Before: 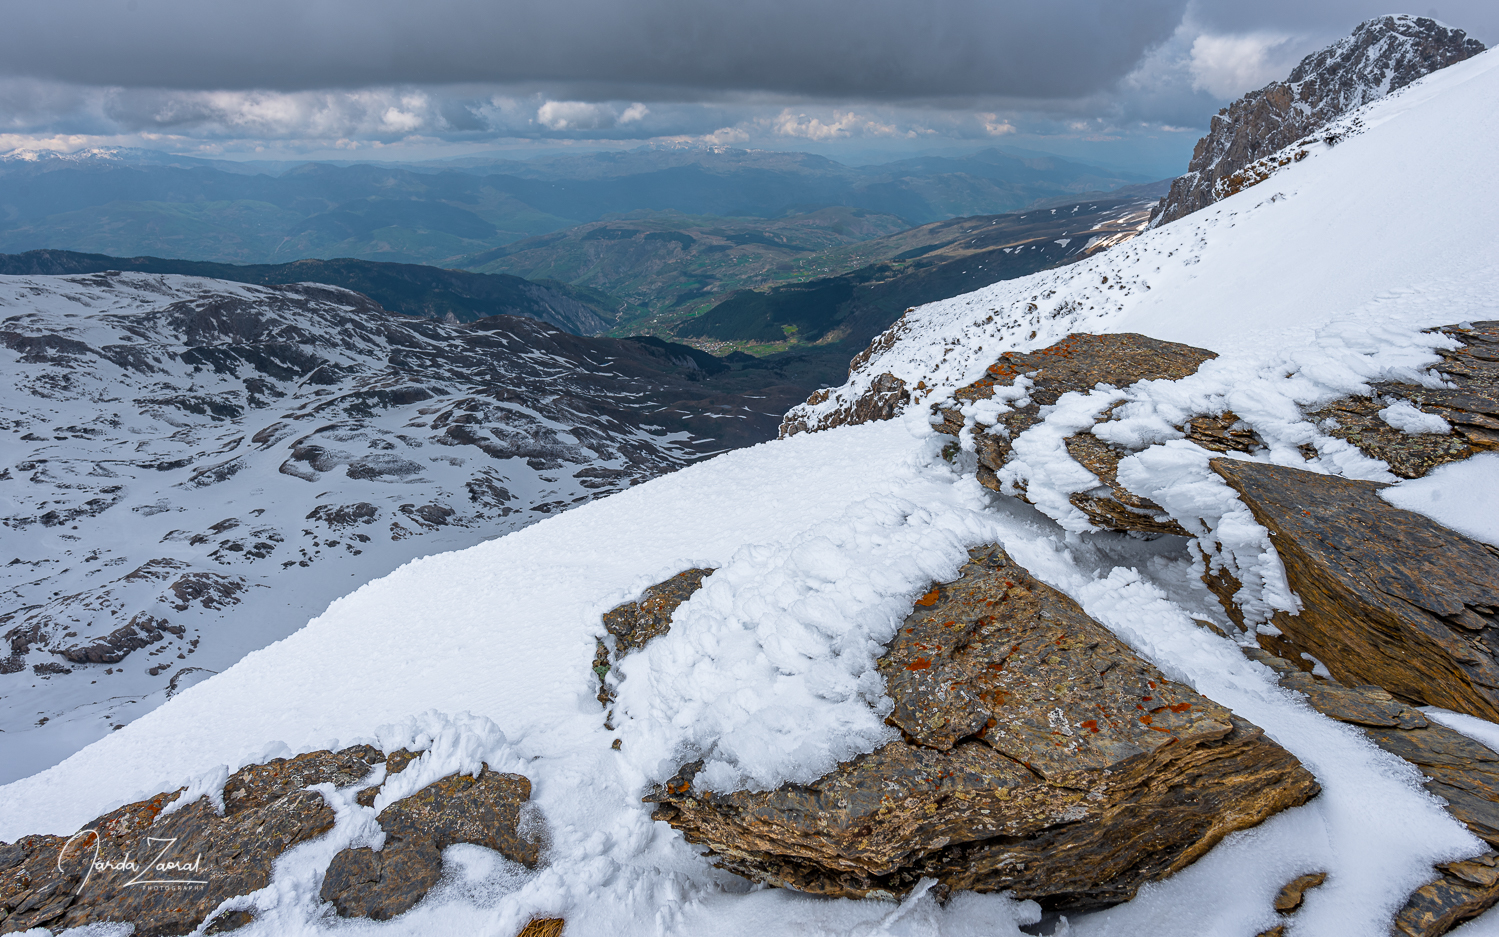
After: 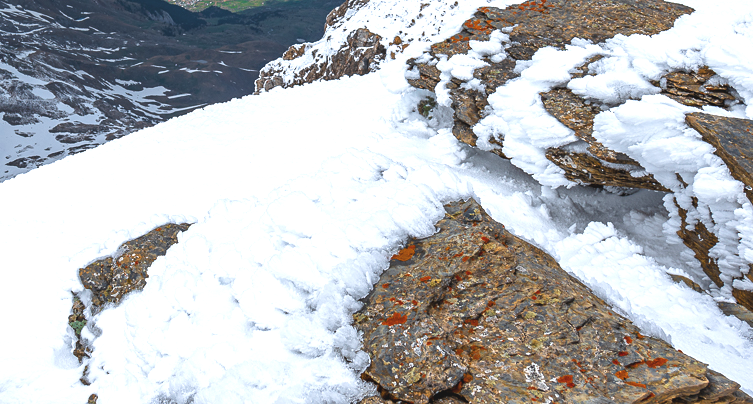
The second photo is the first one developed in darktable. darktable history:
exposure: black level correction -0.005, exposure 0.611 EV, compensate highlight preservation false
crop: left 35.006%, top 36.892%, right 14.709%, bottom 19.965%
